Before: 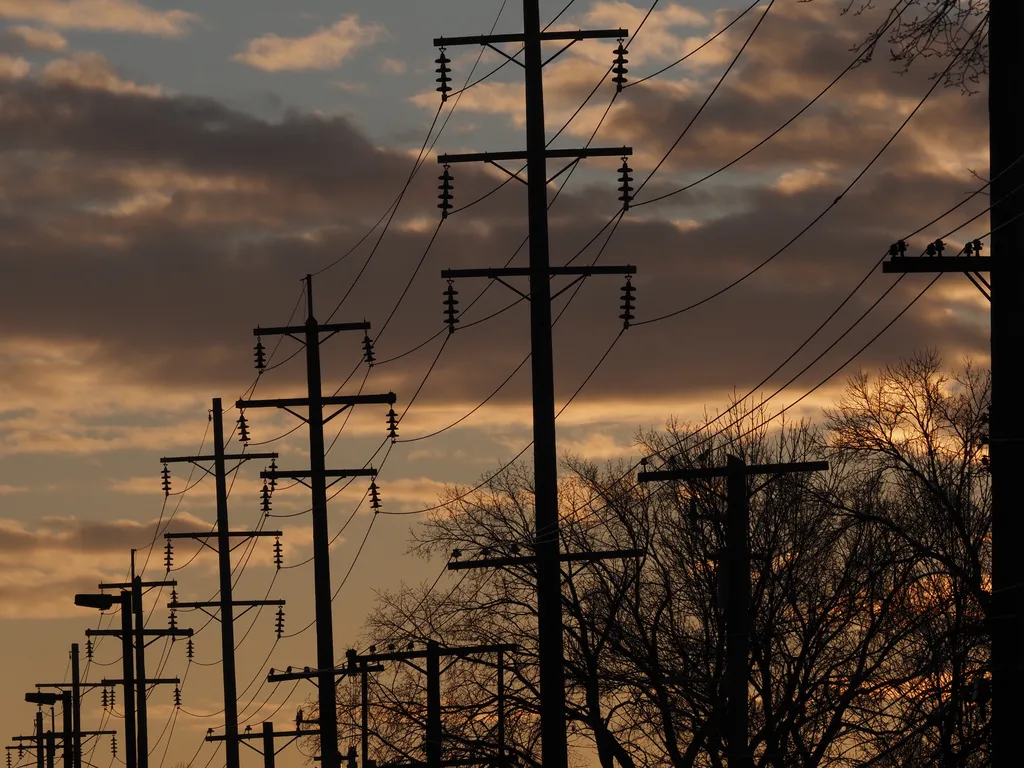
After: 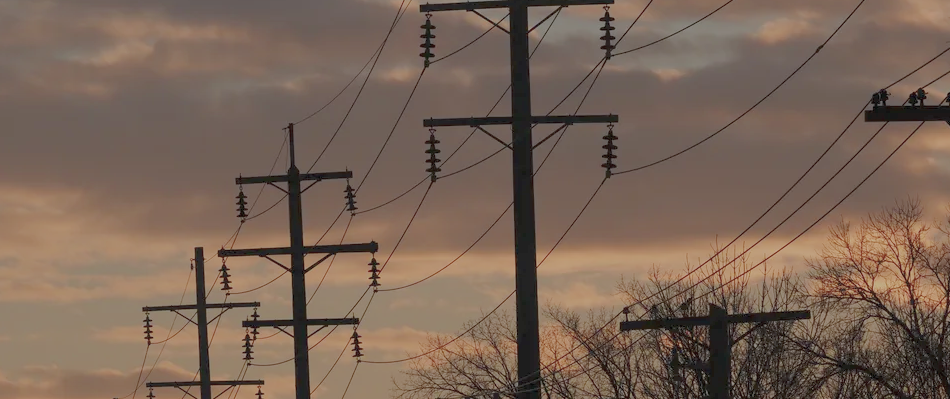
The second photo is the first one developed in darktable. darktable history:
filmic rgb: black relative exposure -15.95 EV, white relative exposure 7.99 EV, hardness 4.11, latitude 49.14%, contrast 0.505
exposure: black level correction 0, exposure 0.948 EV, compensate highlight preservation false
crop: left 1.779%, top 19.713%, right 5.351%, bottom 28.239%
